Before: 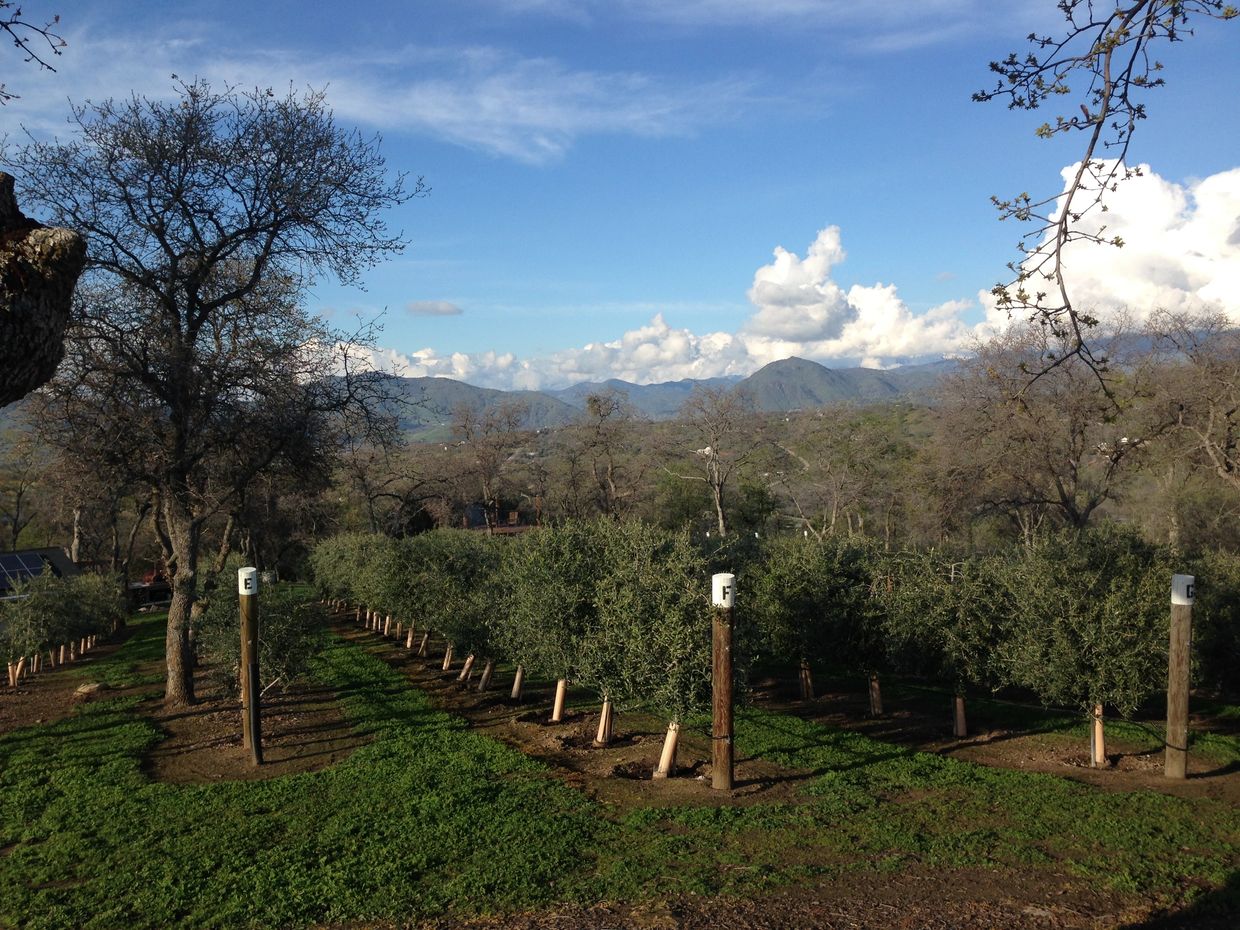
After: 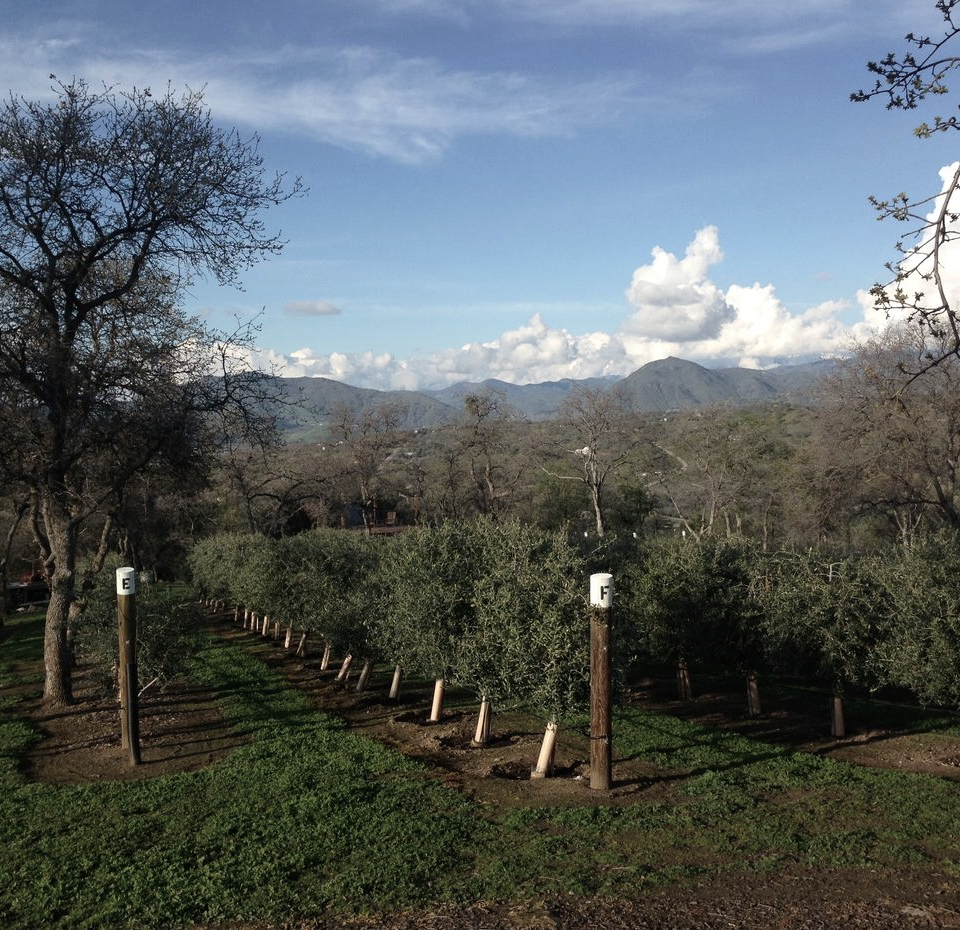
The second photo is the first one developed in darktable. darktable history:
crop: left 9.88%, right 12.664%
contrast brightness saturation: contrast 0.1, saturation -0.3
